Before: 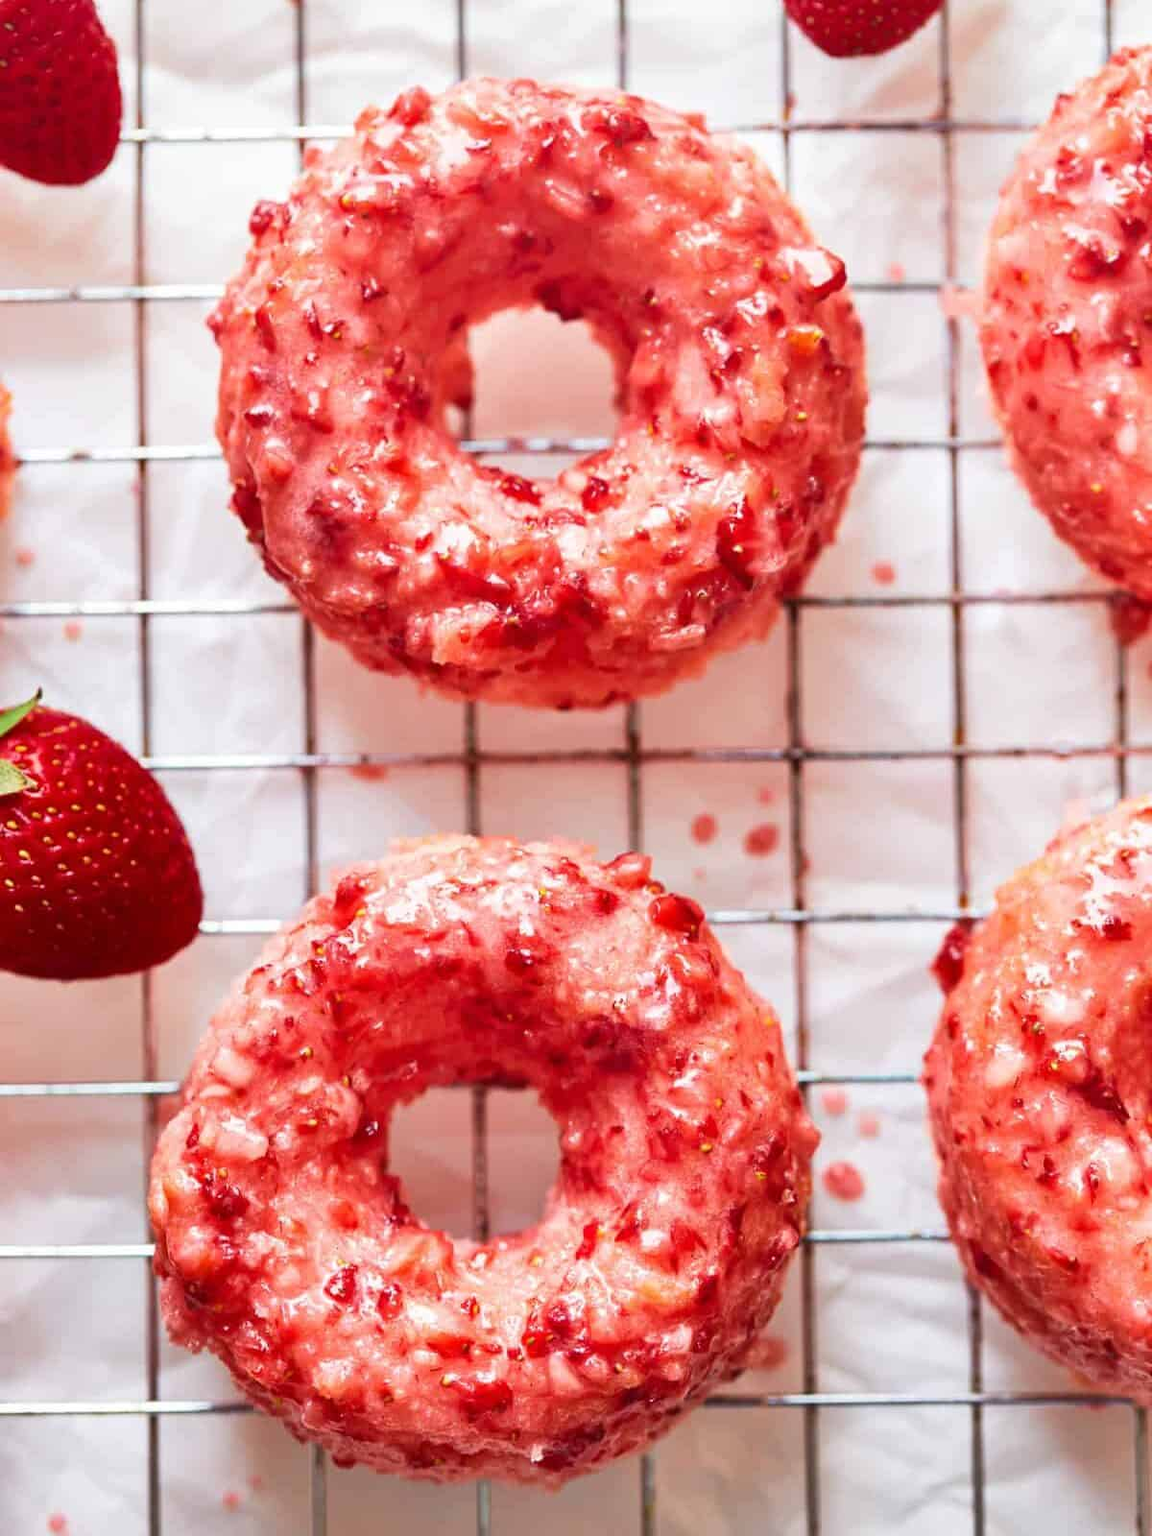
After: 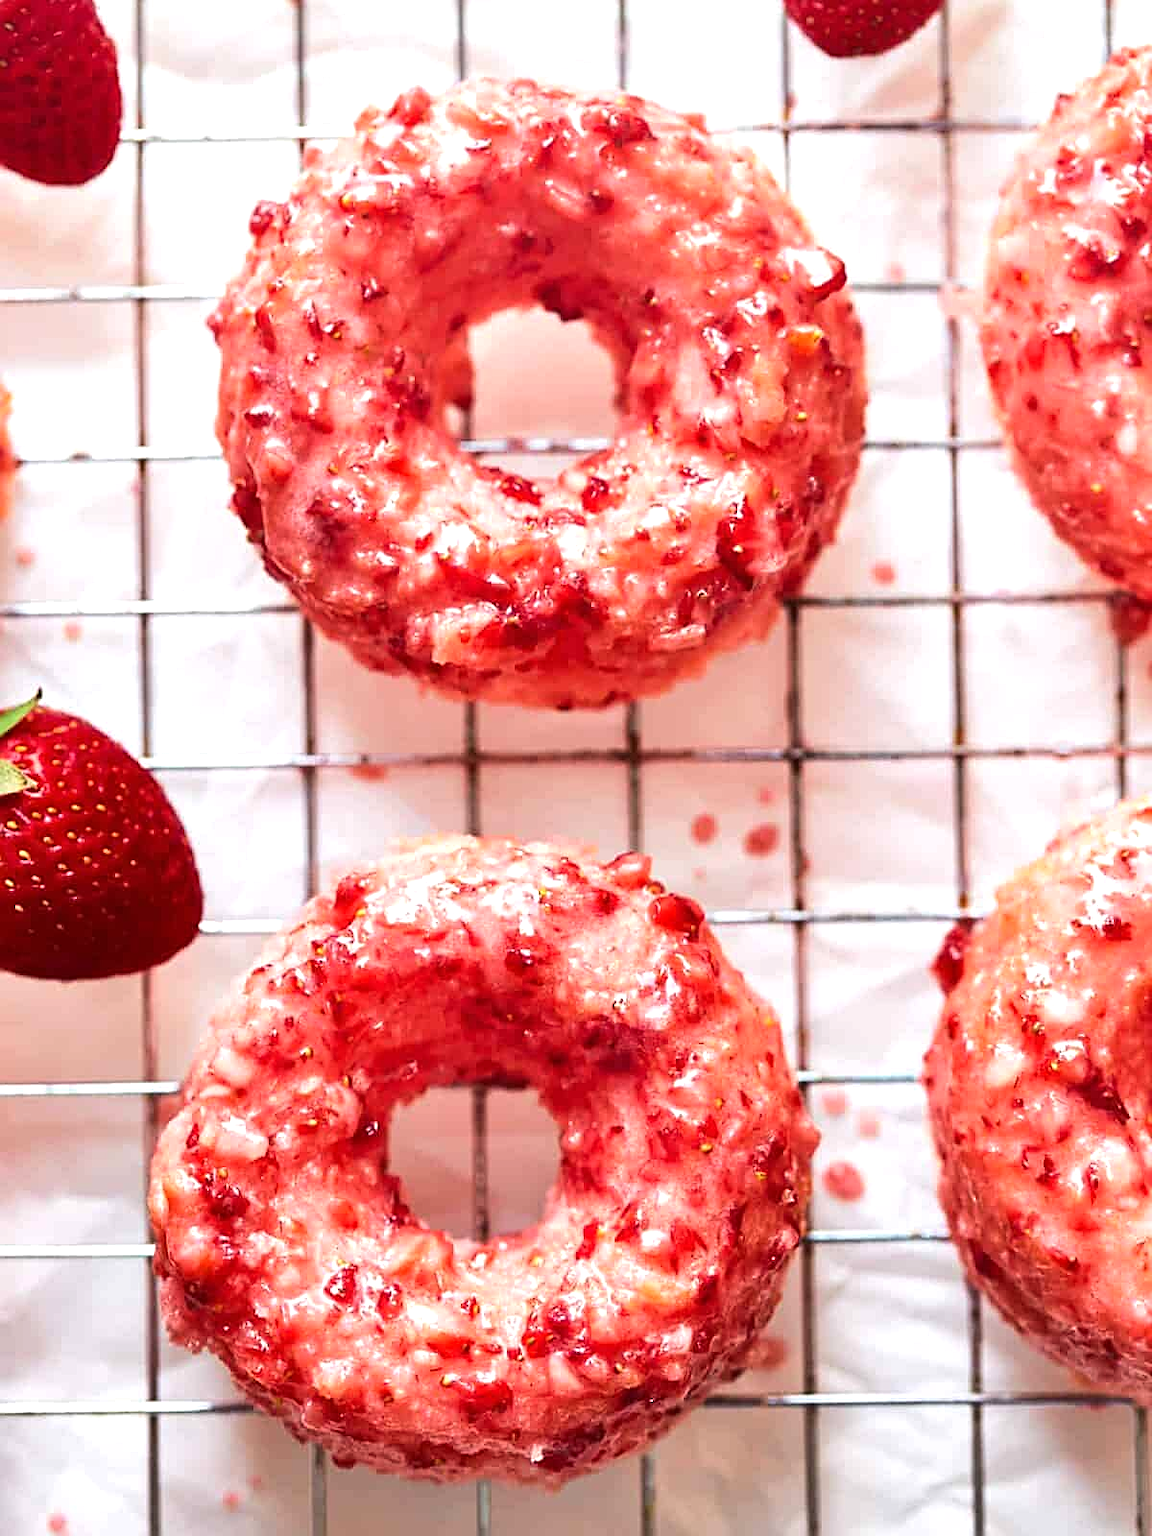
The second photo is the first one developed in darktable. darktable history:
sharpen: on, module defaults
tone equalizer: -8 EV -0.427 EV, -7 EV -0.37 EV, -6 EV -0.352 EV, -5 EV -0.187 EV, -3 EV 0.249 EV, -2 EV 0.304 EV, -1 EV 0.388 EV, +0 EV 0.417 EV, edges refinement/feathering 500, mask exposure compensation -1.57 EV, preserve details no
